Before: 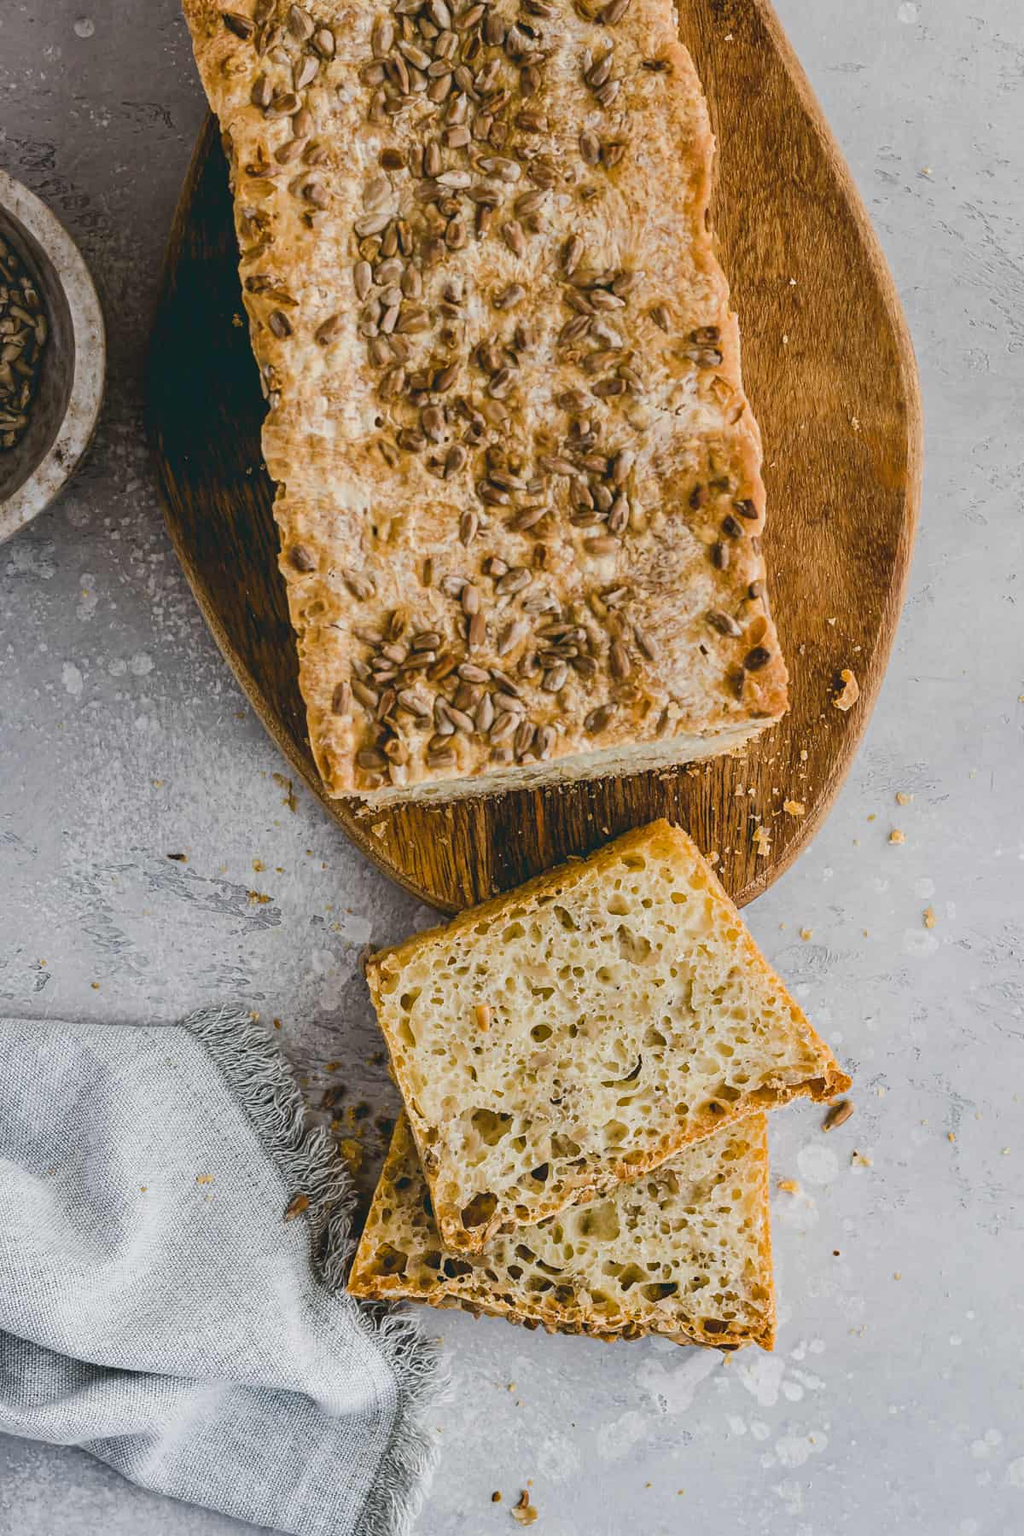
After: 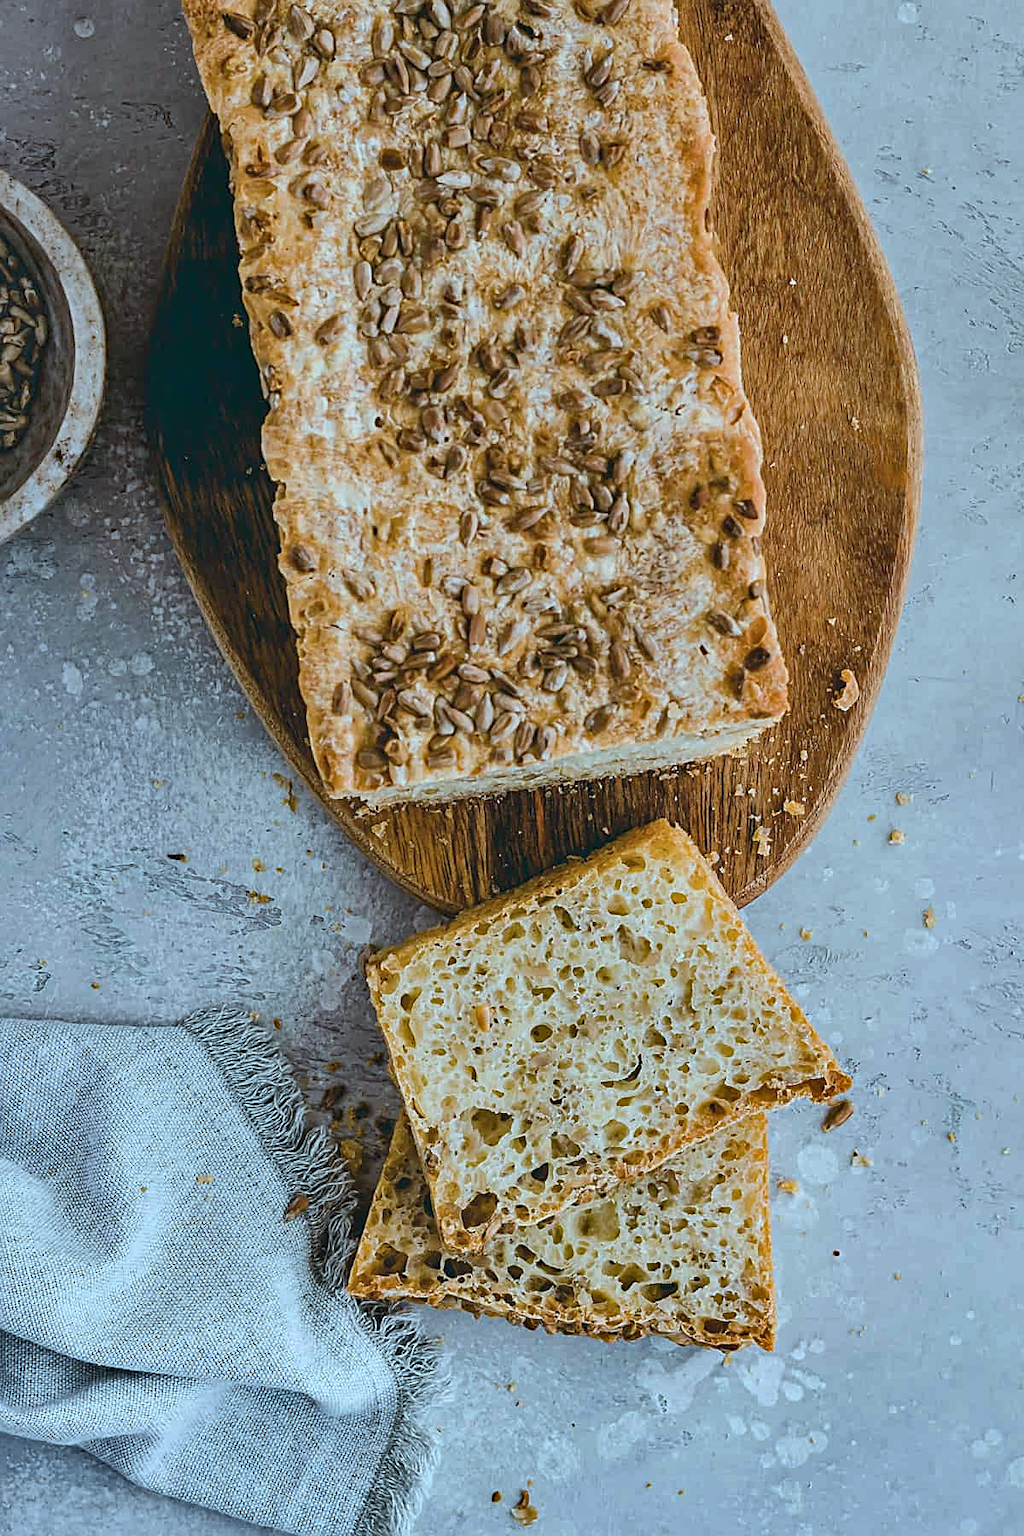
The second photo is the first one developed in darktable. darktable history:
color correction: highlights a* -10.69, highlights b* -19.19
shadows and highlights: highlights color adjustment 0%, soften with gaussian
sharpen: on, module defaults
haze removal: compatibility mode true, adaptive false
